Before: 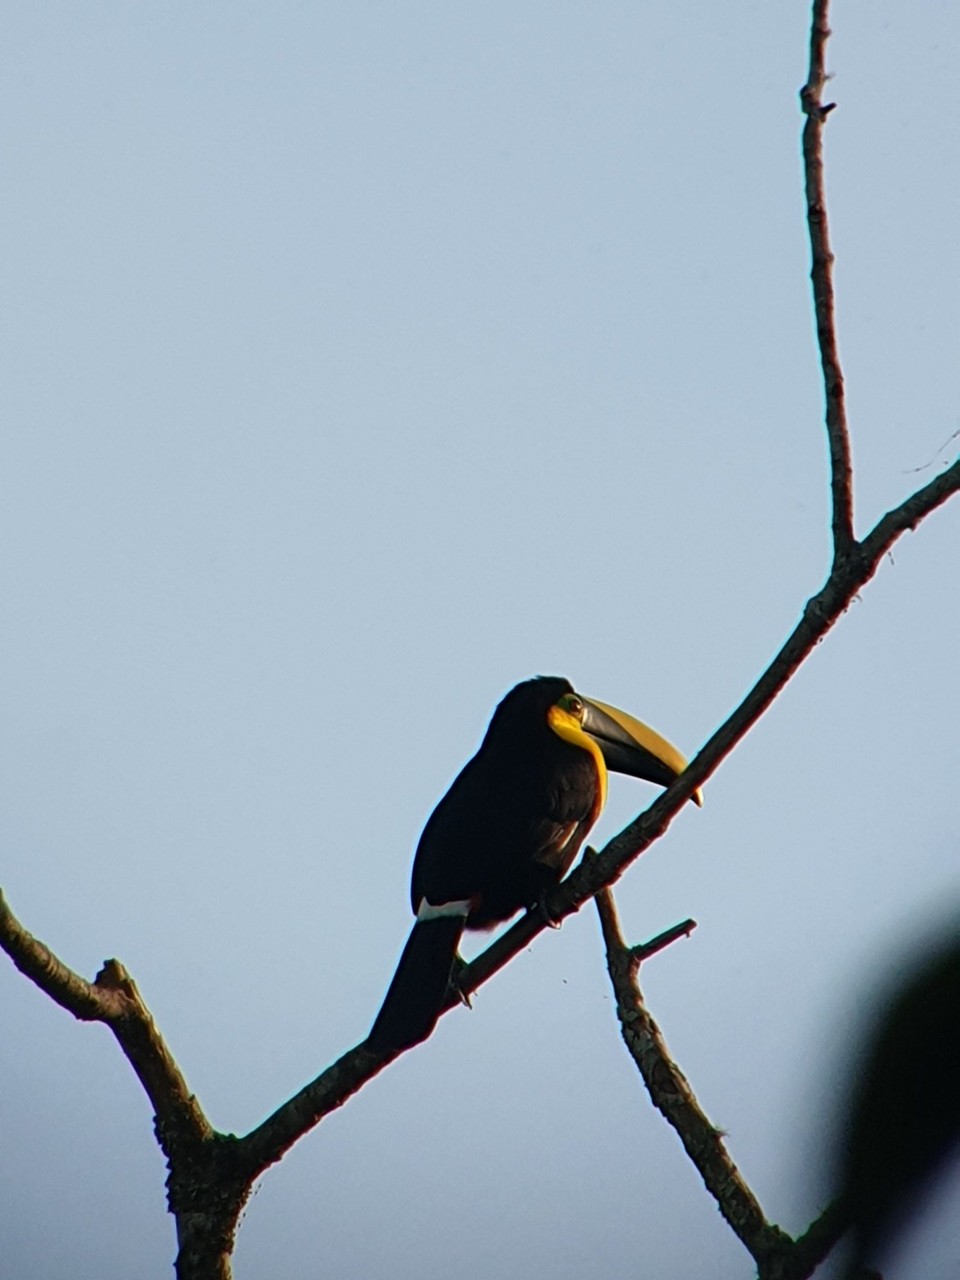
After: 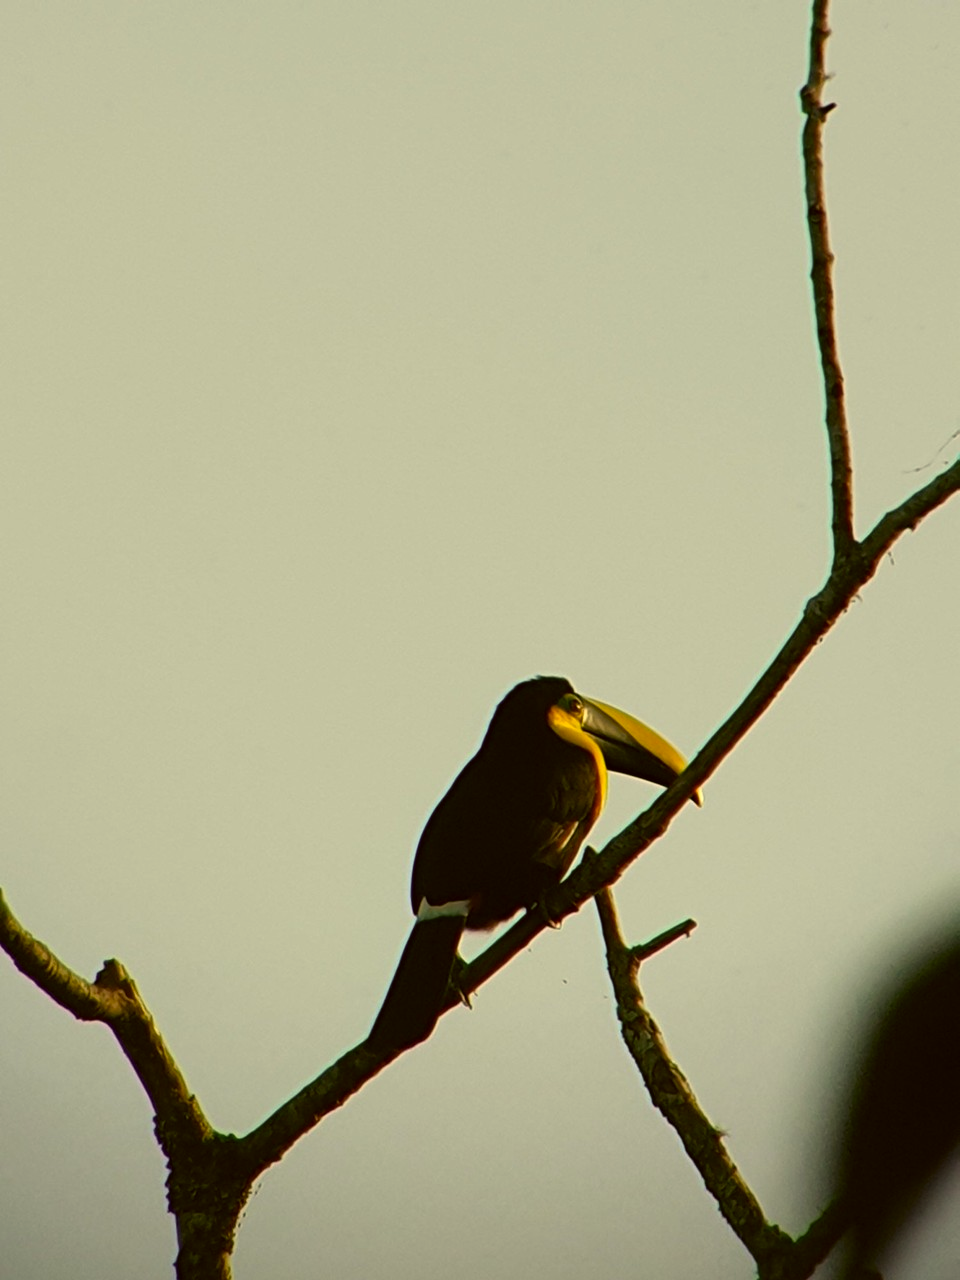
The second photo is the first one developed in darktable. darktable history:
color correction: highlights a* 0.111, highlights b* 28.94, shadows a* -0.241, shadows b* 21.66
